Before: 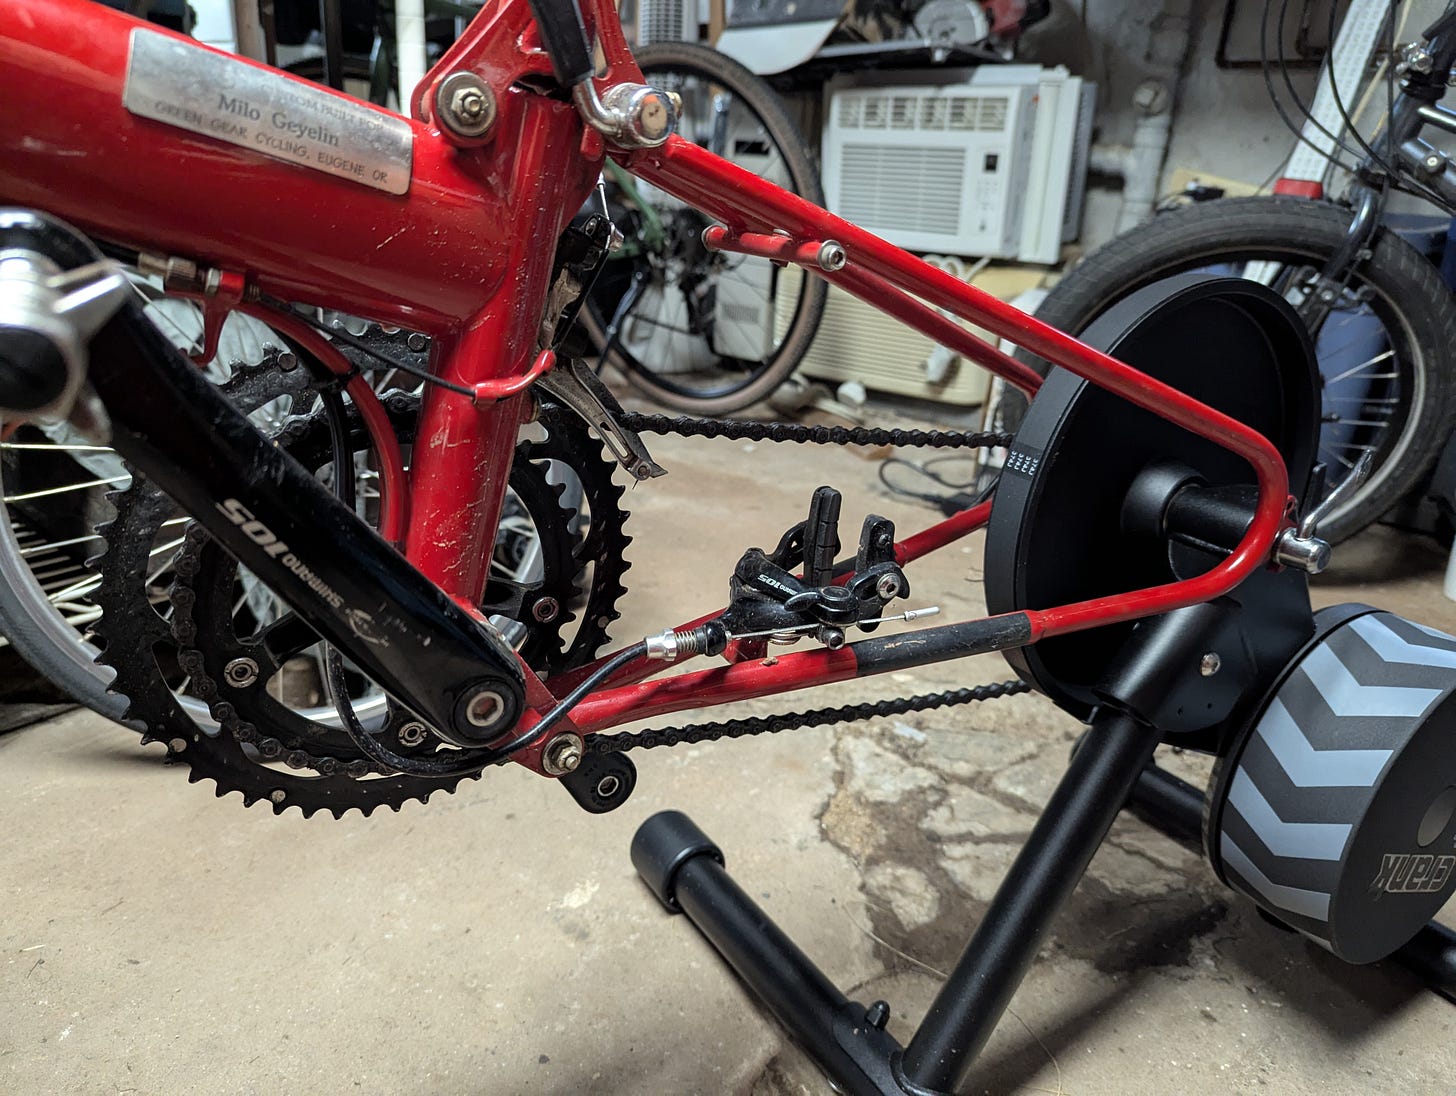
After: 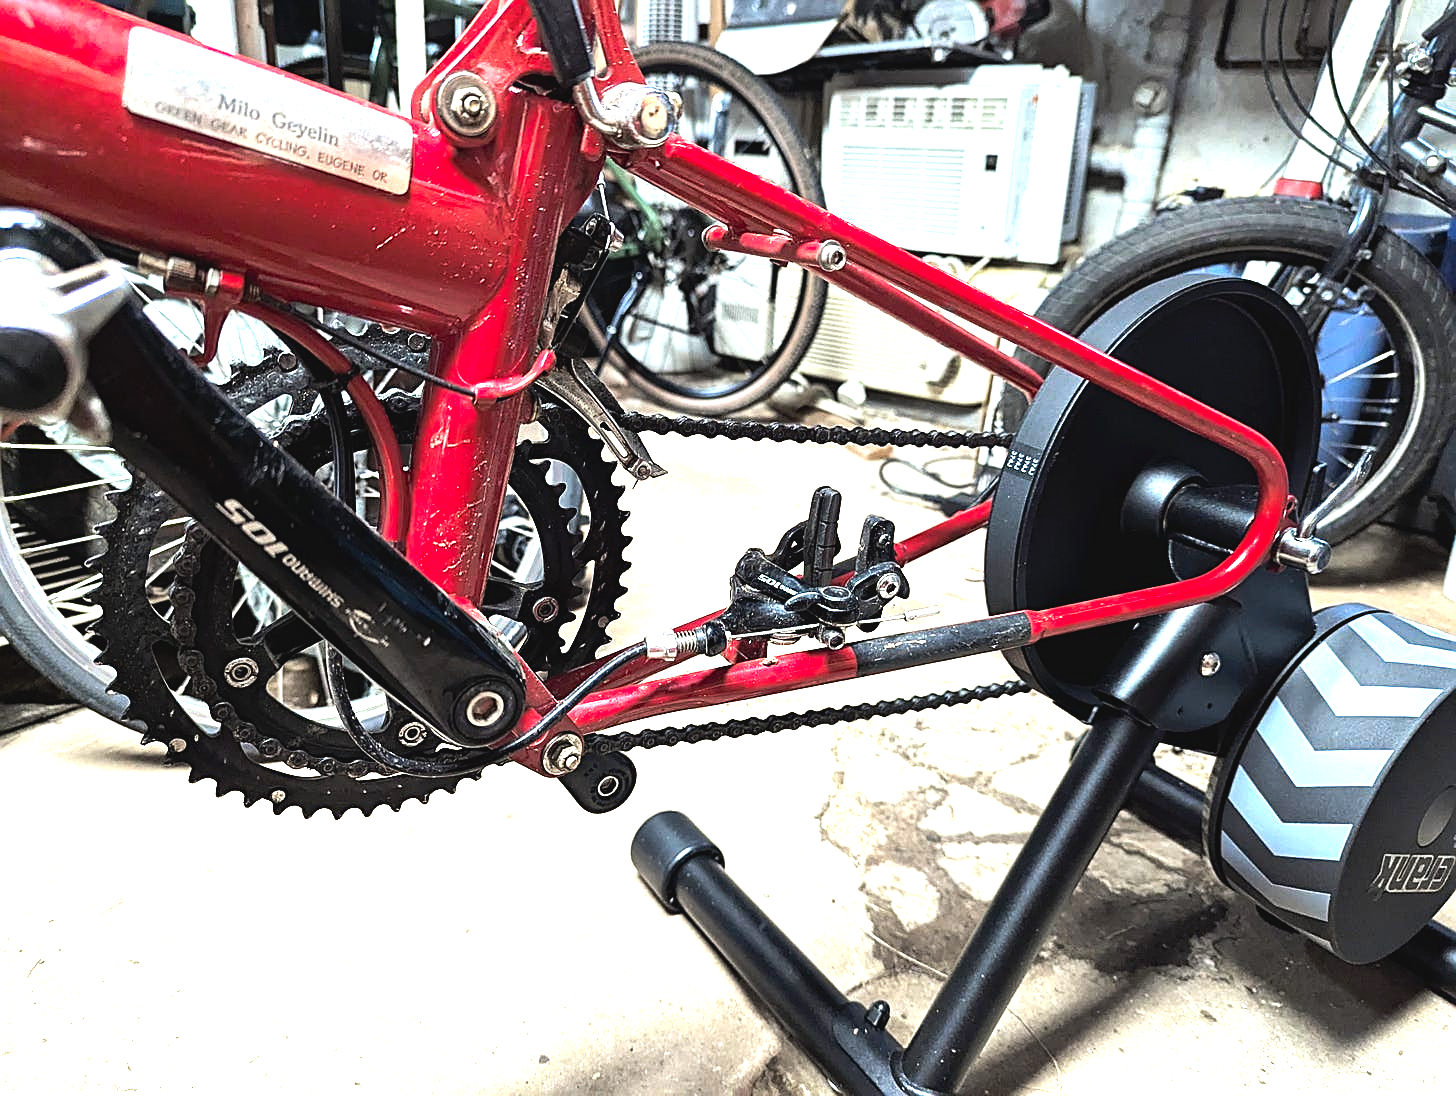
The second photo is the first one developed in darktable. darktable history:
sharpen: on, module defaults
color zones: curves: ch1 [(0.25, 0.5) (0.747, 0.71)]
exposure: black level correction 0, exposure 1.106 EV, compensate highlight preservation false
tone equalizer: -8 EV -0.777 EV, -7 EV -0.716 EV, -6 EV -0.634 EV, -5 EV -0.361 EV, -3 EV 0.396 EV, -2 EV 0.6 EV, -1 EV 0.689 EV, +0 EV 0.74 EV, edges refinement/feathering 500, mask exposure compensation -1.57 EV, preserve details no
tone curve: curves: ch0 [(0, 0.042) (0.129, 0.18) (0.501, 0.497) (1, 1)], preserve colors none
